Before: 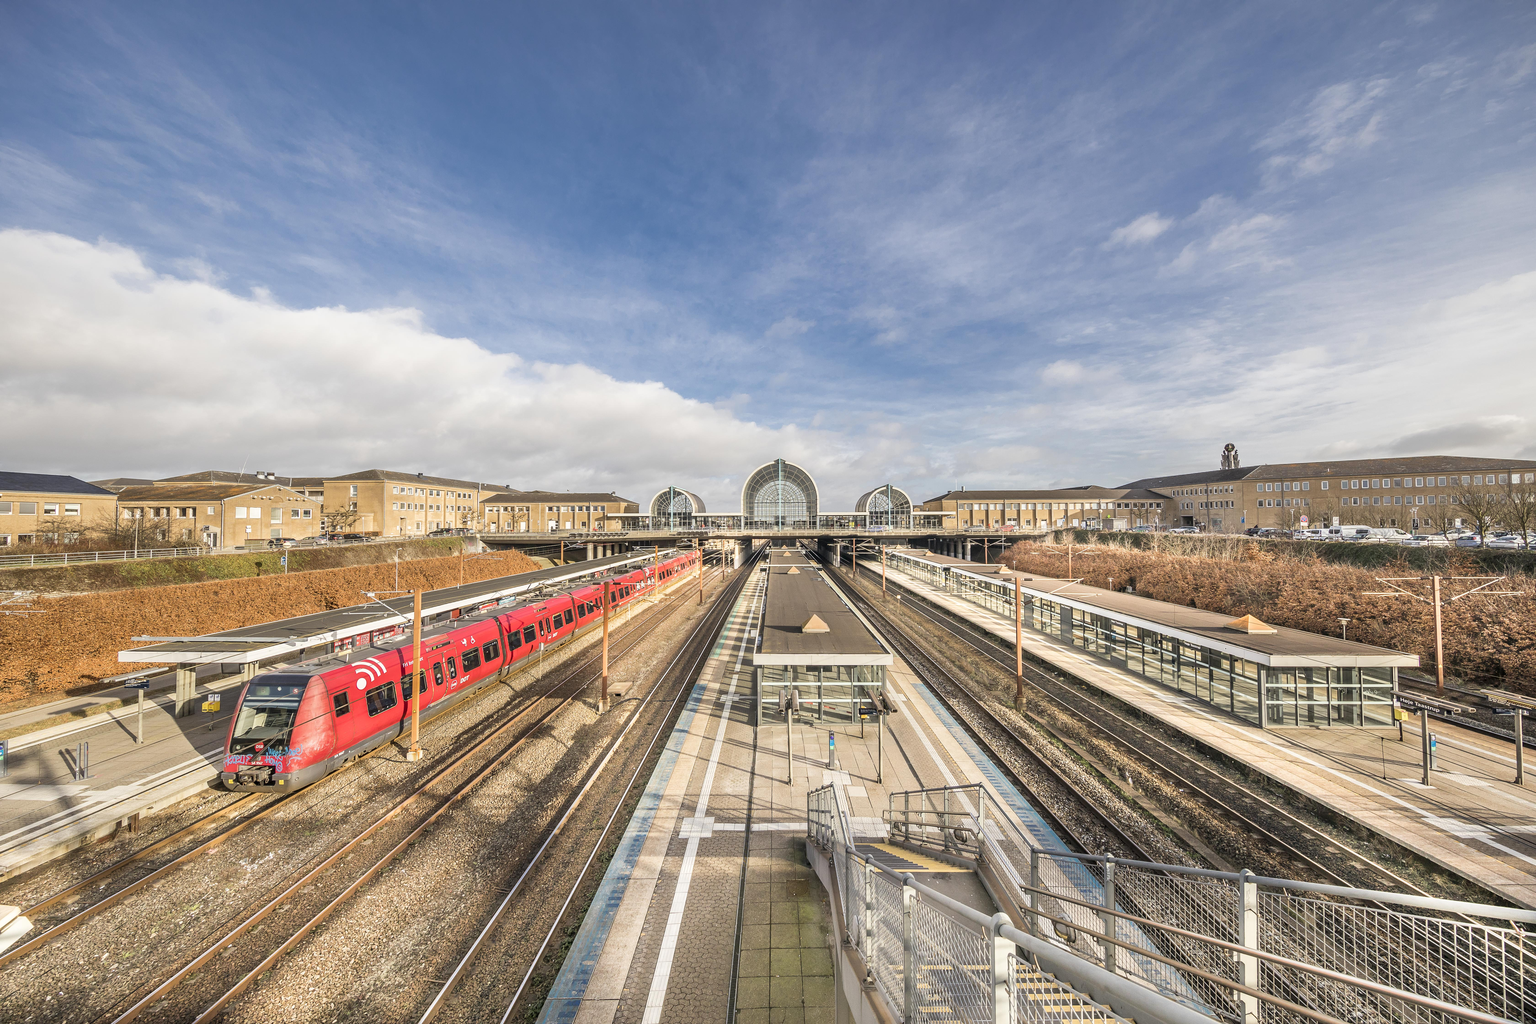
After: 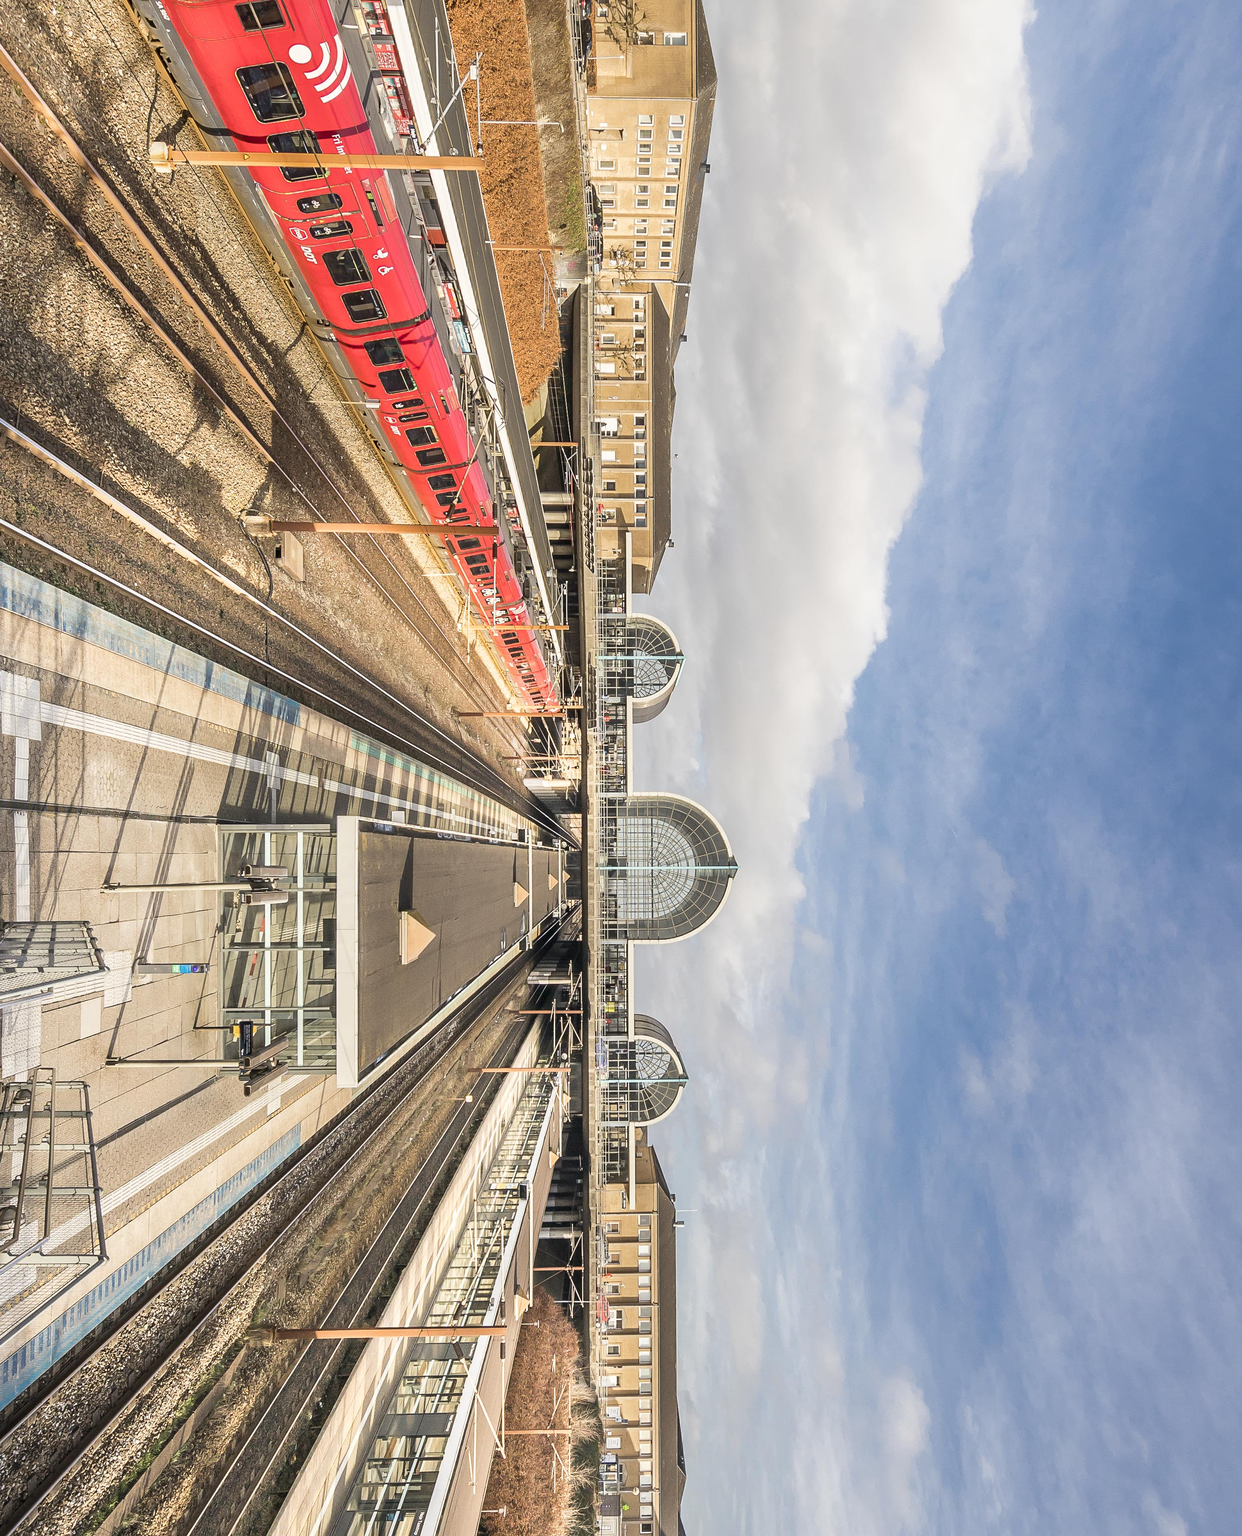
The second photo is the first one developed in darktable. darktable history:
orientation: orientation rotate -90°
crop and rotate: left 18.171%, top 21.749%, right 19.428%, bottom 26.83%
